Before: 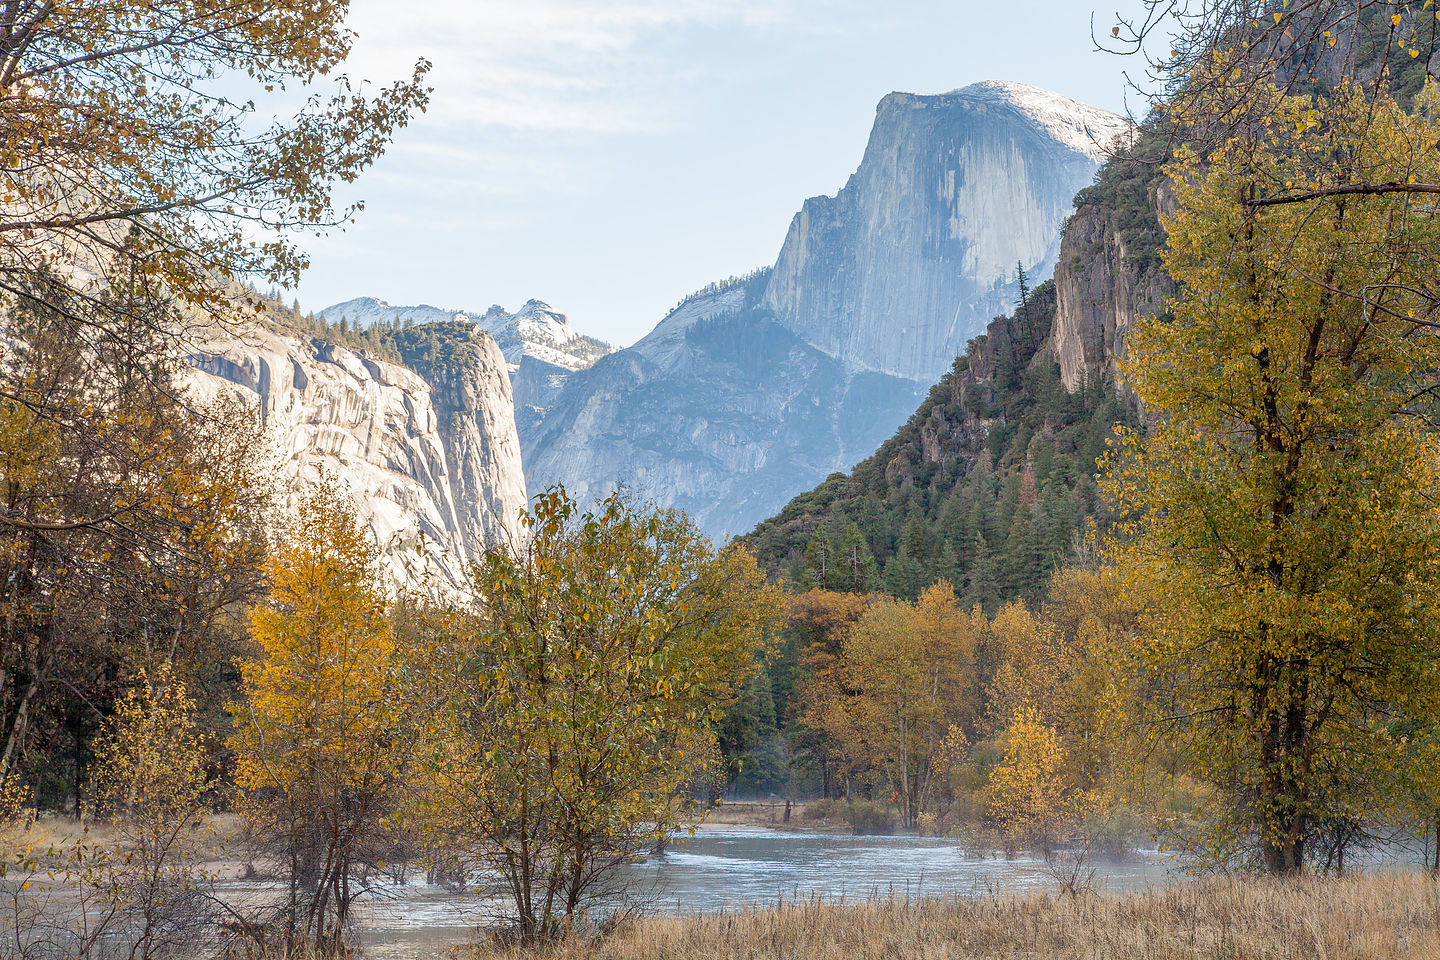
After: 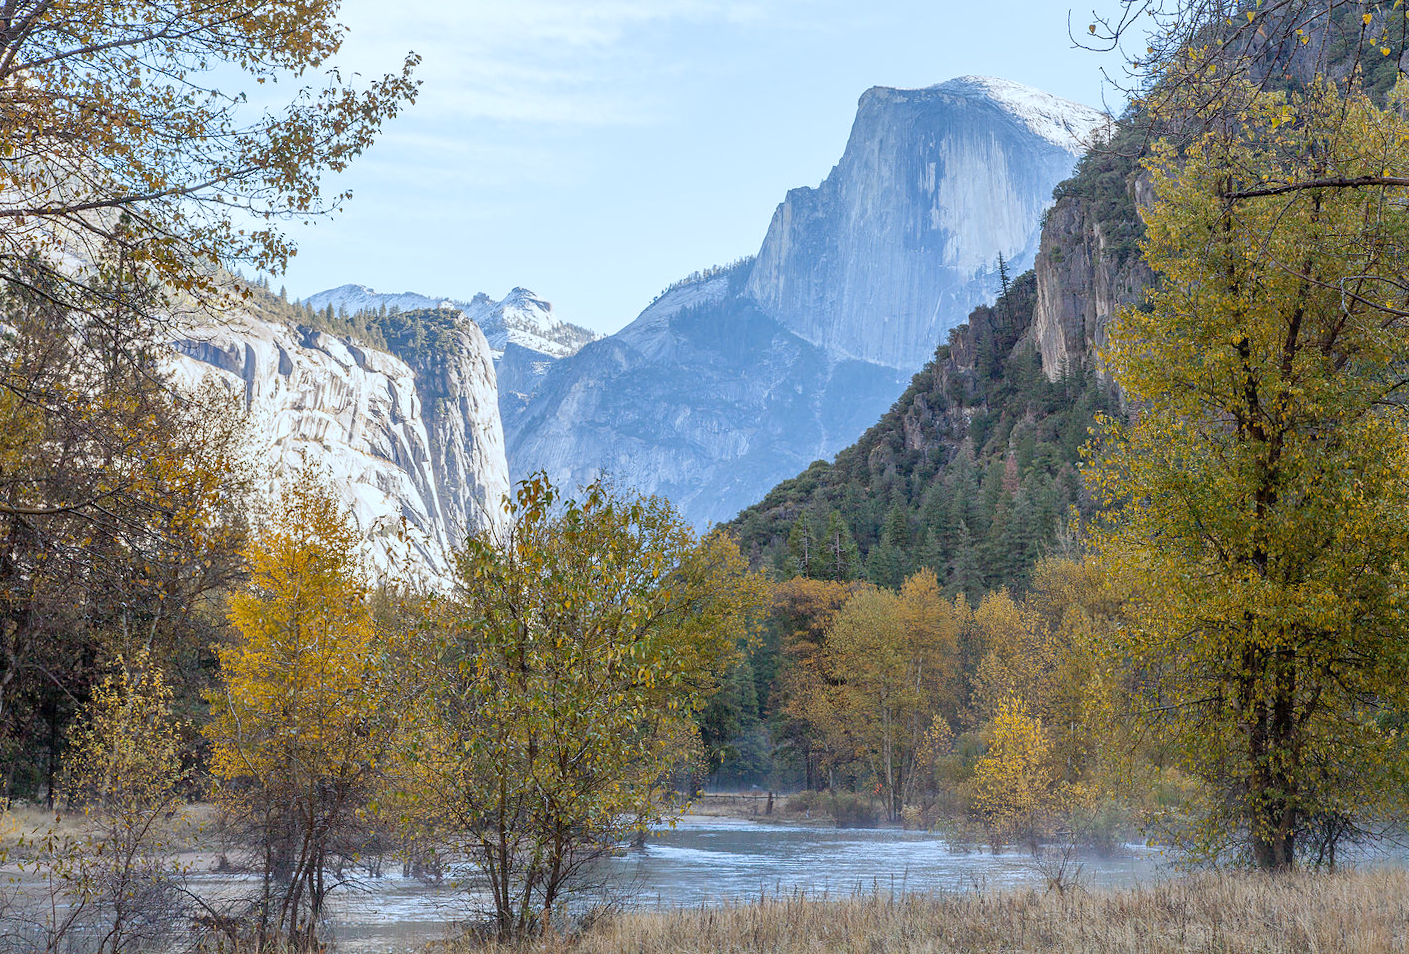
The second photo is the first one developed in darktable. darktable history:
white balance: red 0.924, blue 1.095
rotate and perspective: rotation 0.226°, lens shift (vertical) -0.042, crop left 0.023, crop right 0.982, crop top 0.006, crop bottom 0.994
